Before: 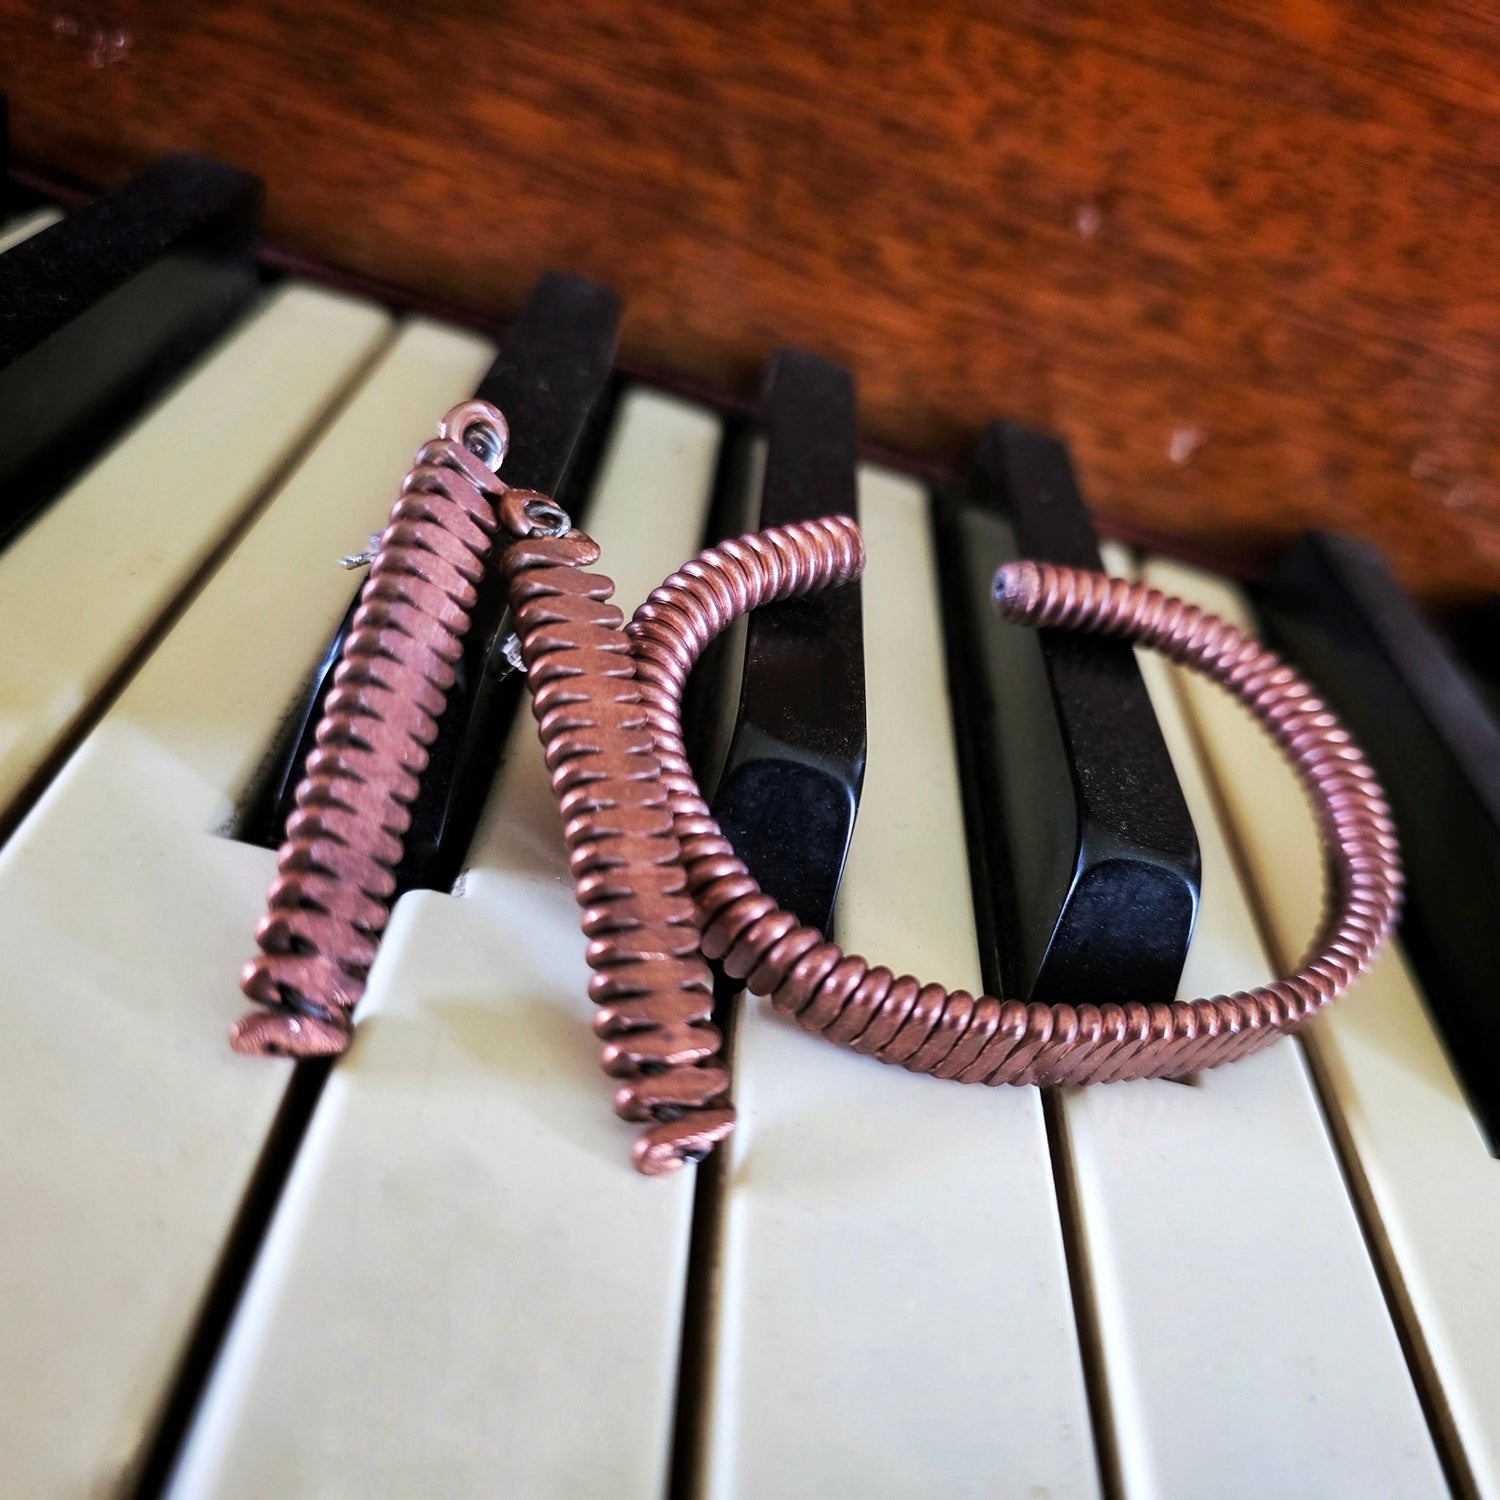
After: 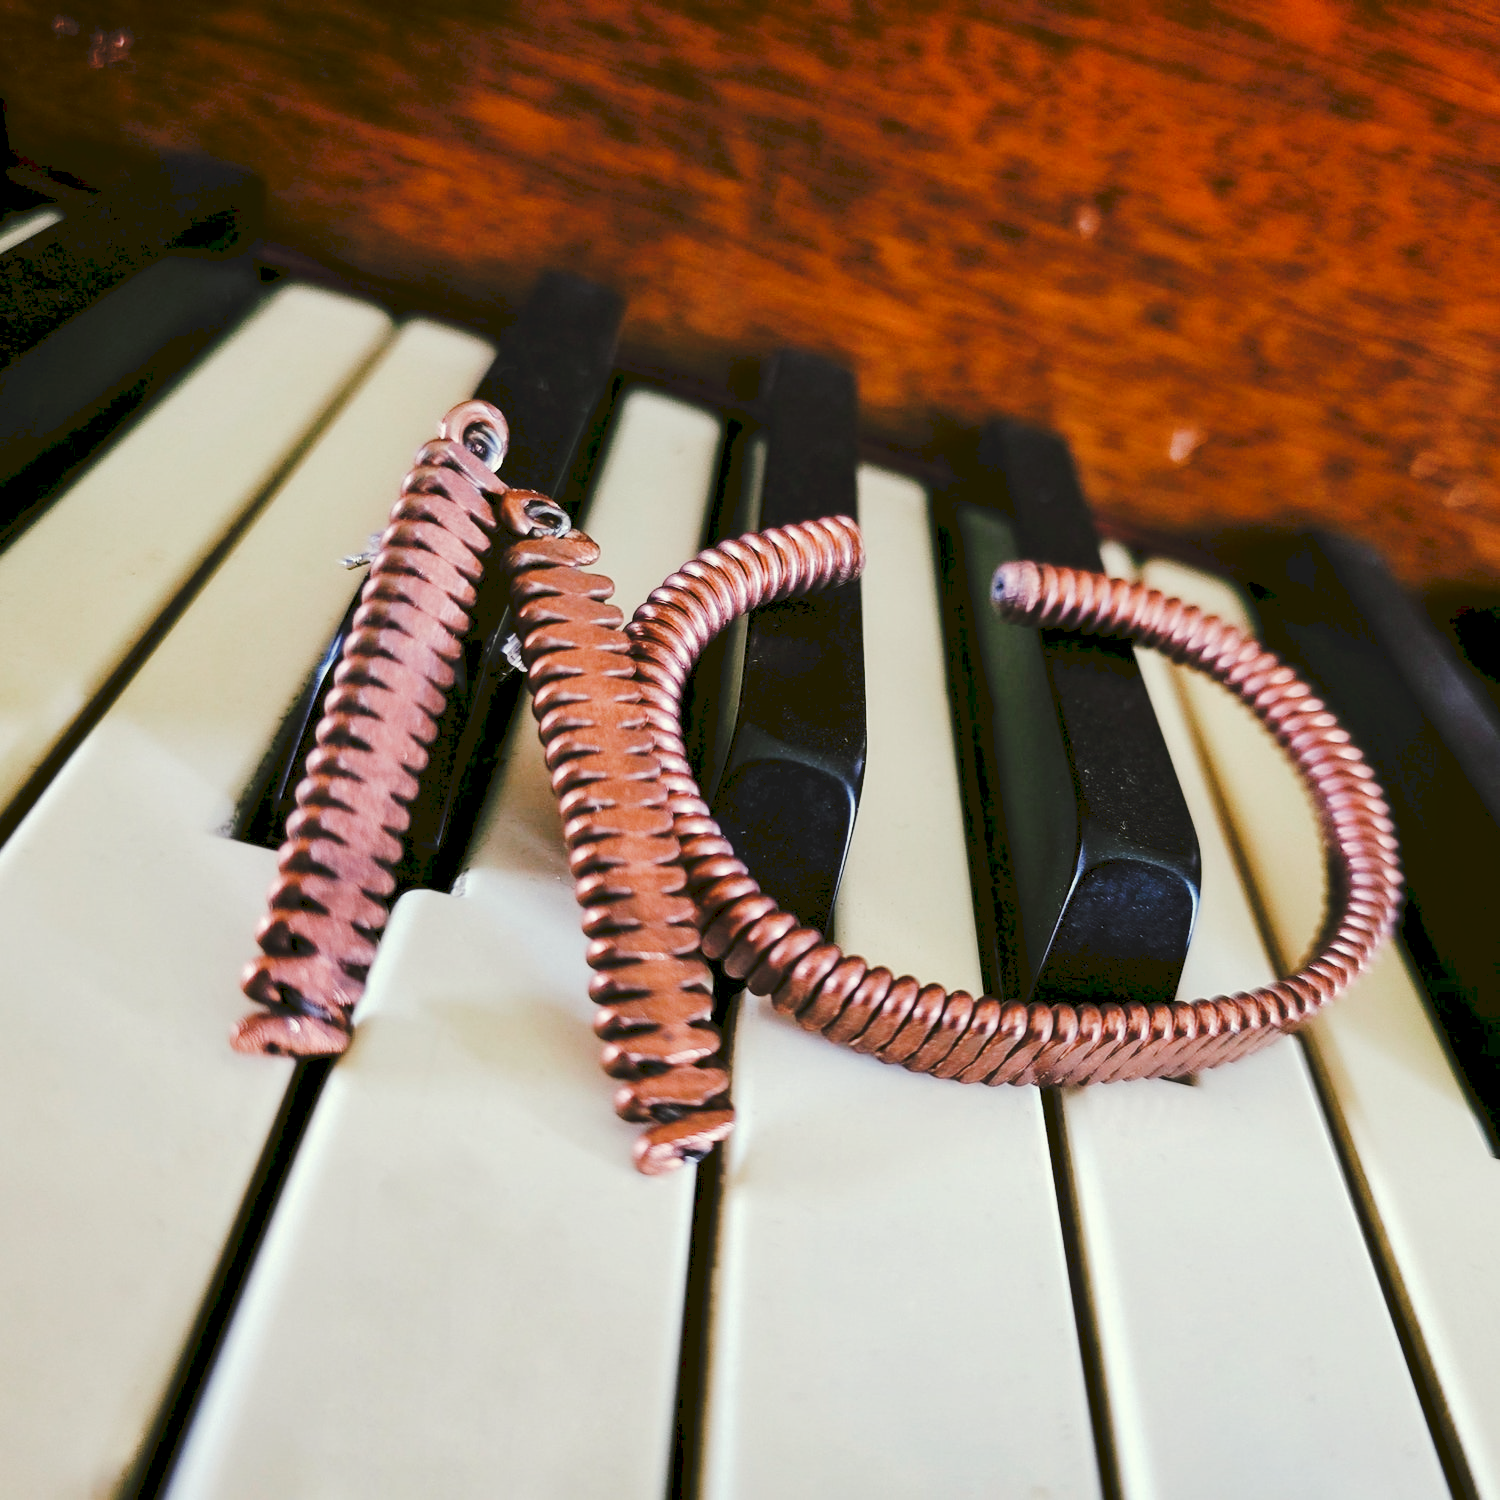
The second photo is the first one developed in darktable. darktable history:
tone curve: curves: ch0 [(0, 0) (0.003, 0.096) (0.011, 0.097) (0.025, 0.096) (0.044, 0.099) (0.069, 0.109) (0.1, 0.129) (0.136, 0.149) (0.177, 0.176) (0.224, 0.22) (0.277, 0.288) (0.335, 0.385) (0.399, 0.49) (0.468, 0.581) (0.543, 0.661) (0.623, 0.729) (0.709, 0.79) (0.801, 0.849) (0.898, 0.912) (1, 1)], preserve colors none
color look up table: target L [95.99, 89.52, 90.52, 84.75, 68.88, 64.39, 66.36, 52.6, 45.39, 44.62, 37.91, 34.5, 15.2, 200.56, 83.88, 82.56, 79.09, 66.99, 71.13, 57.03, 49.43, 49.51, 47.63, 47.18, 47.65, 30.86, 32.1, 30.51, 81.78, 60.96, 65.57, 72.14, 55.67, 50.37, 49.65, 46.13, 40.39, 32.86, 31.18, 24.4, 11.36, 2.493, 86.45, 86.34, 78.42, 59.19, 50.08, 40.92, 10.66], target a [-10.93, -29.41, -24.54, -42.96, -40.49, -37.24, -6.824, -50.07, -33.74, -18.45, -28.97, -23.44, -30.76, 0, 11.15, -0.783, 11.46, 40.22, 6.664, 59.49, 4.769, 32.69, 43.46, 72.17, 65.8, 3.991, 21.16, 37.28, 25.67, 7.306, 18.59, 51.13, 72.2, 43.75, 2.182, 62.76, 42.59, 33.92, 18.3, 6.164, 23.14, 15.85, -47.33, -24.98, -44.17, -22.33, -16.84, -15.58, -14.57], target b [29.71, 44.06, 21.72, 21.41, 6.258, 41.66, 25.07, 38.16, 16.9, 4.112, 29.78, 22.08, 25.45, 0, 27.3, 60.97, 80.16, 60.42, 8.179, 32.95, 43.71, 29.83, 49.06, 26.3, 57.91, 6.124, 54.43, 42.53, -8.774, -19.2, -37.03, -27.29, -1.604, 3.551, -5.043, -25.95, -53.81, -19.17, -65.82, -29.94, -38.69, 3.638, -2.095, -6.778, -17.85, -12.42, -39.5, -18.67, 4.436], num patches 49
